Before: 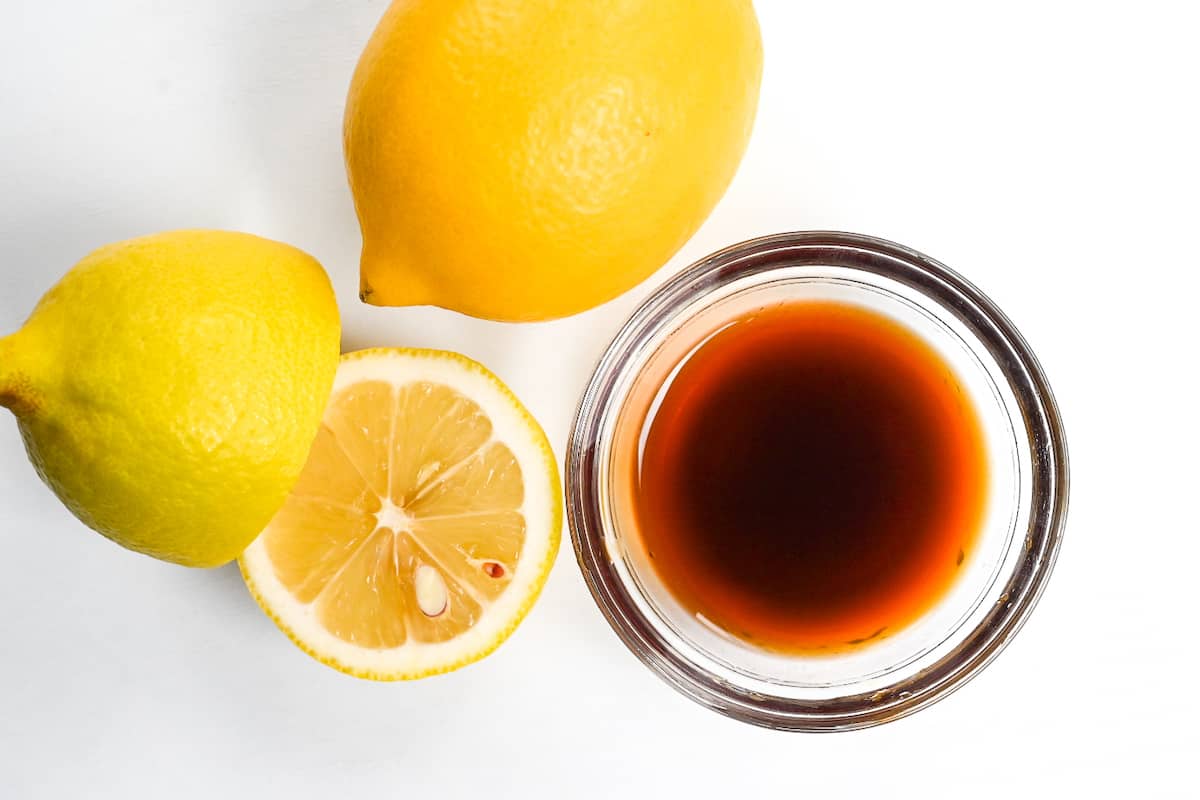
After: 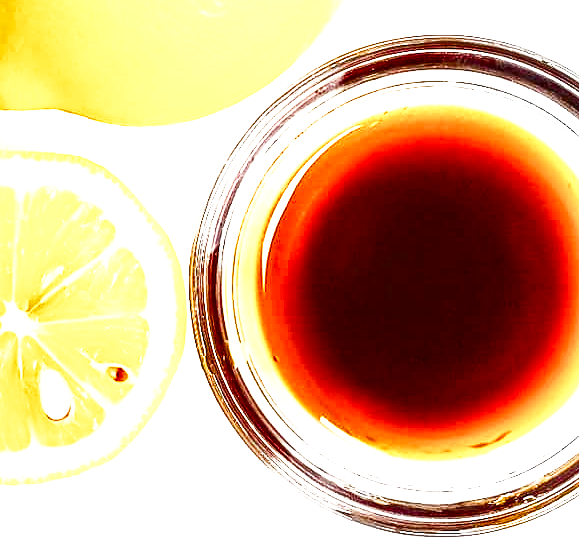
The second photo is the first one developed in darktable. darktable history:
crop: left 31.378%, top 24.611%, right 20.316%, bottom 6.424%
local contrast: highlights 63%, shadows 53%, detail 169%, midtone range 0.516
shadows and highlights: shadows -88.95, highlights -35.53, soften with gaussian
exposure: exposure 0.562 EV, compensate highlight preservation false
base curve: curves: ch0 [(0, 0) (0.495, 0.917) (1, 1)], preserve colors none
tone curve: curves: ch0 [(0, 0.032) (0.181, 0.156) (0.751, 0.762) (1, 1)], color space Lab, independent channels, preserve colors none
sharpen: radius 1.591, amount 0.372, threshold 1.322
color balance rgb: highlights gain › chroma 1.108%, highlights gain › hue 70.9°, linear chroma grading › global chroma 41.418%, perceptual saturation grading › global saturation 20%, perceptual saturation grading › highlights -48.99%, perceptual saturation grading › shadows 25.058%
